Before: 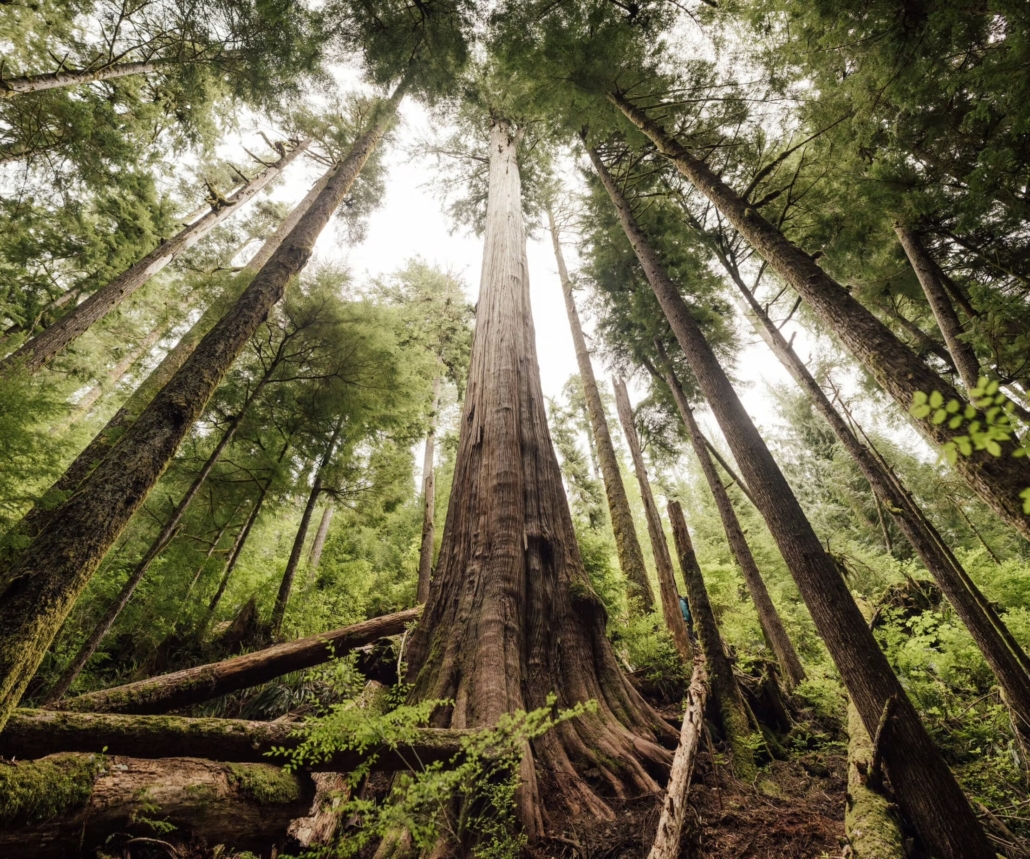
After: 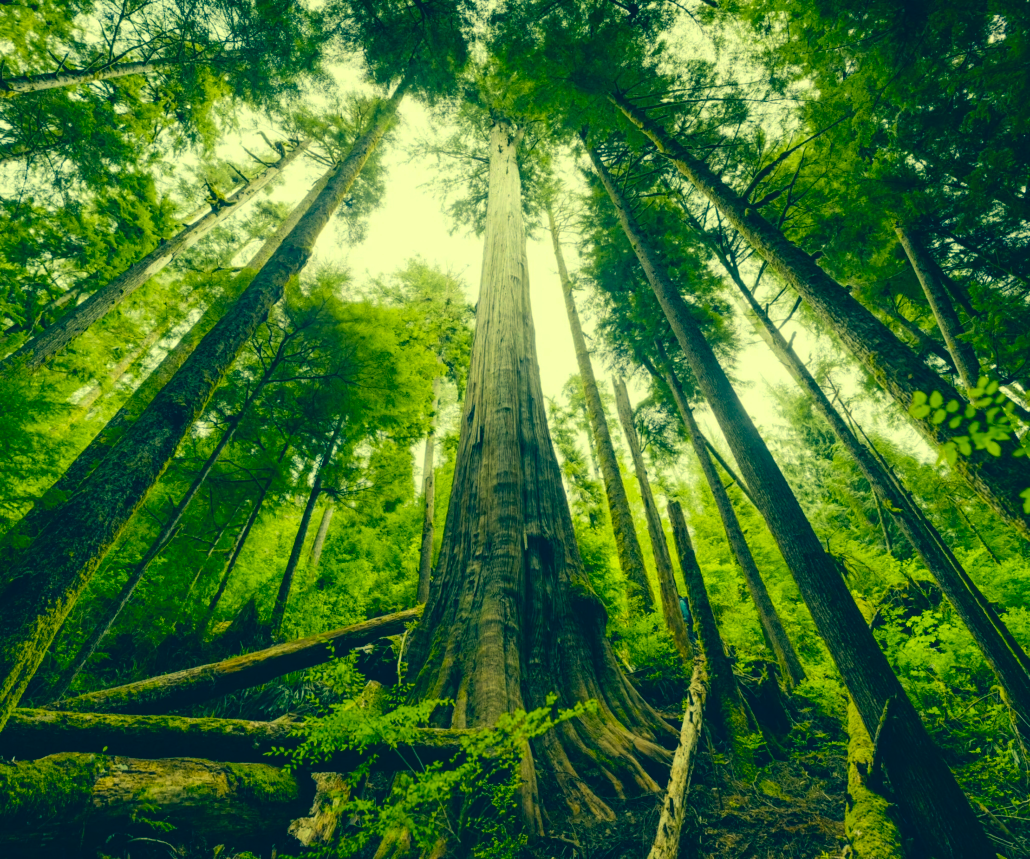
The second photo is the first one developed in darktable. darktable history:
tone equalizer: on, module defaults
color correction: highlights a* -15.97, highlights b* 39.98, shadows a* -39.66, shadows b* -26.09
color balance rgb: highlights gain › chroma 0.298%, highlights gain › hue 332.65°, perceptual saturation grading › global saturation 75.506%, perceptual saturation grading › shadows -29.051%
